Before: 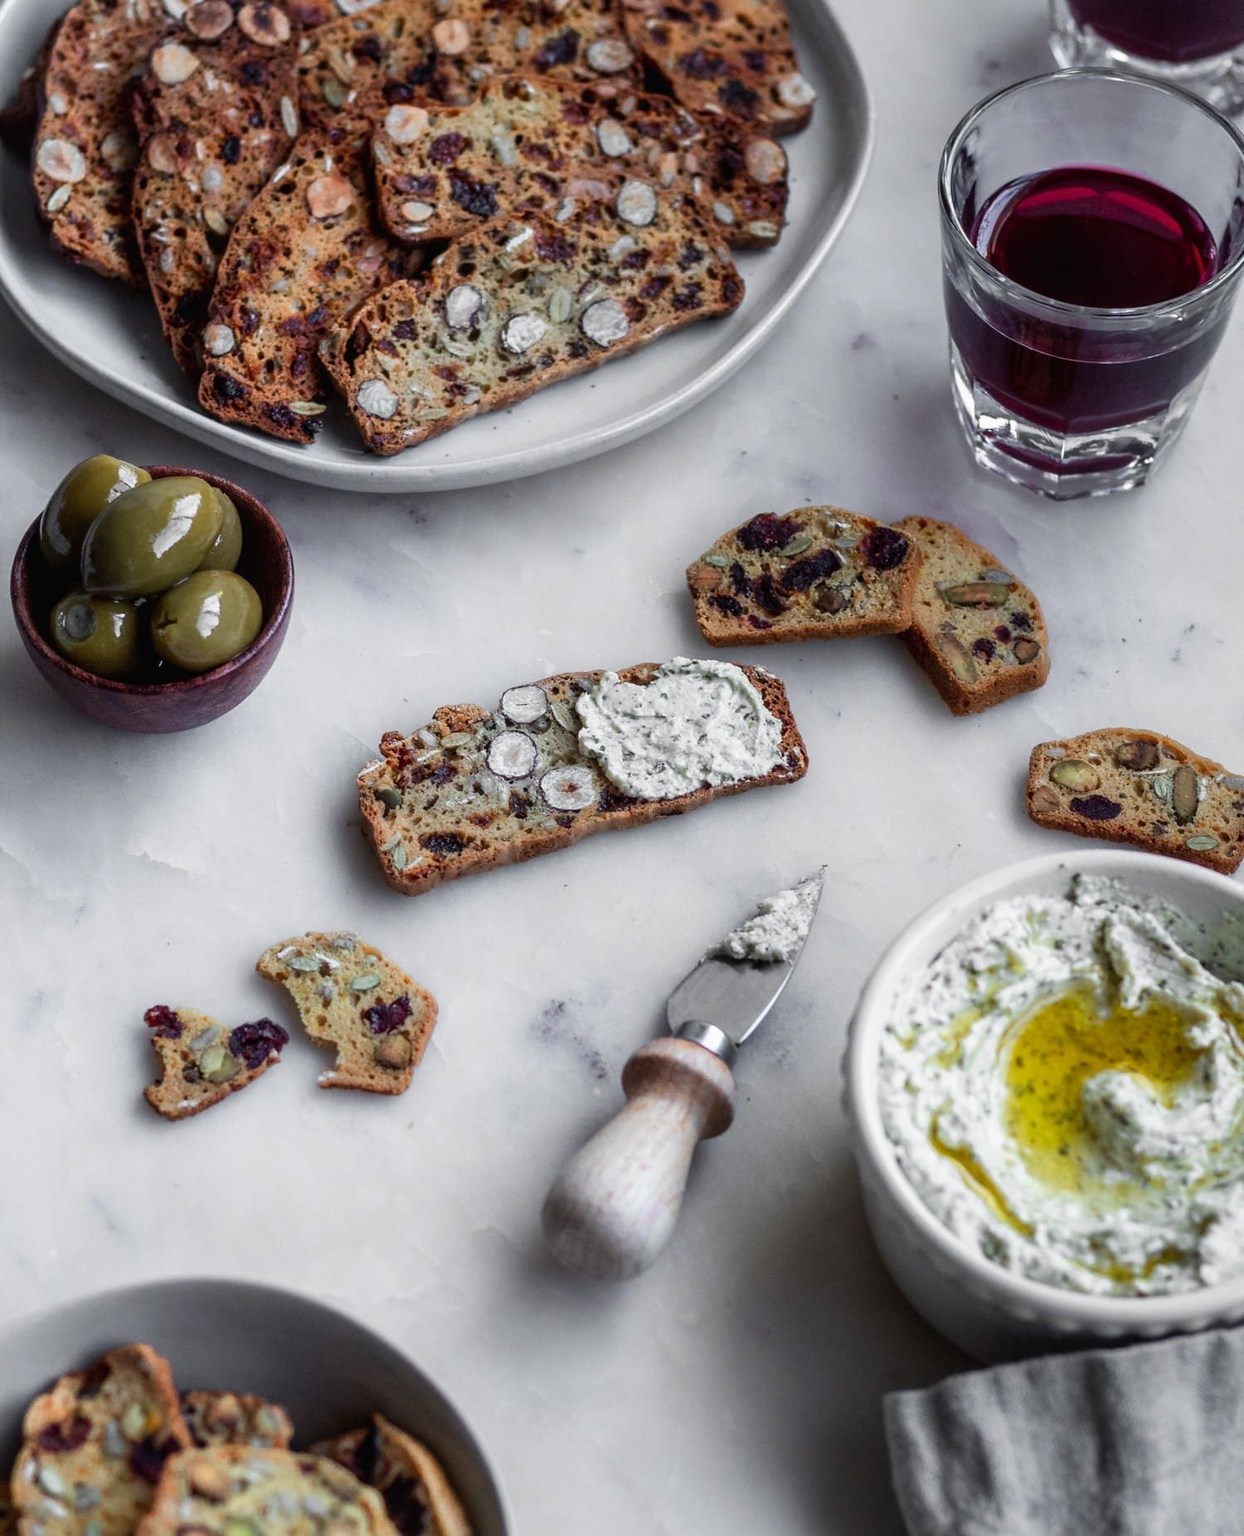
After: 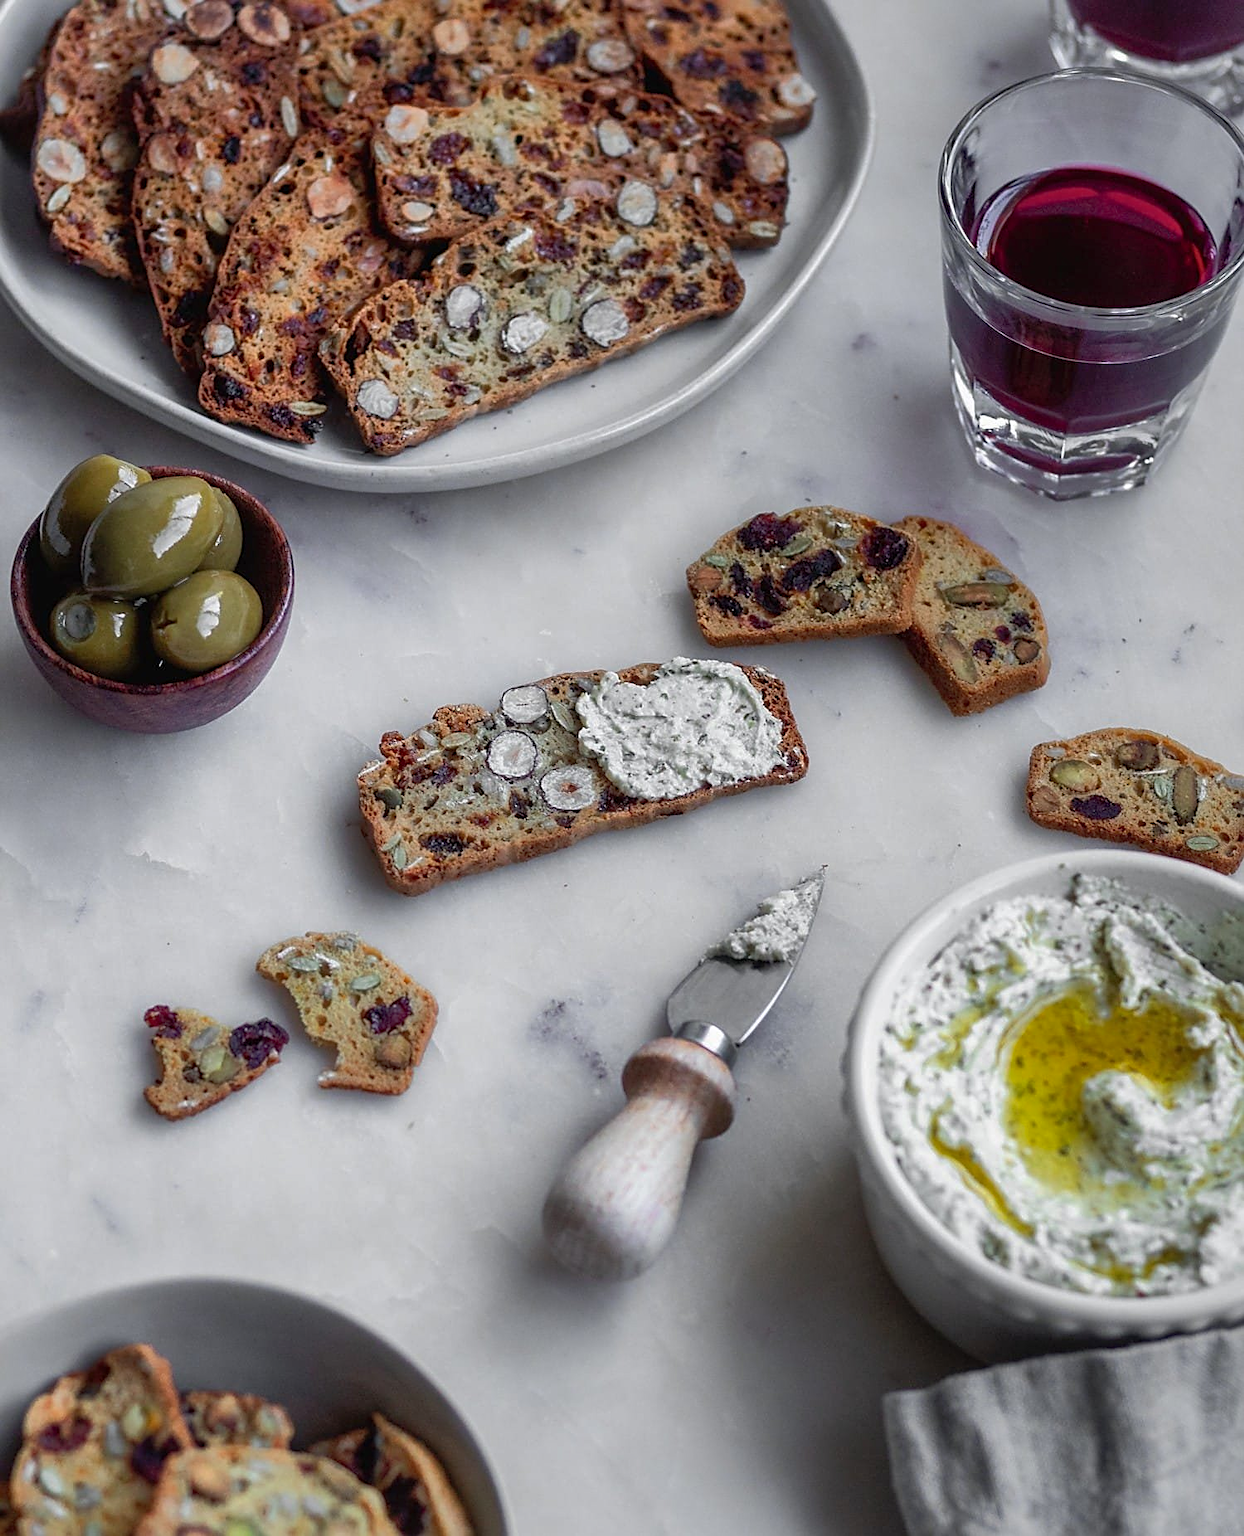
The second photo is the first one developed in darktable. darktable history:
sharpen: amount 0.491
shadows and highlights: on, module defaults
